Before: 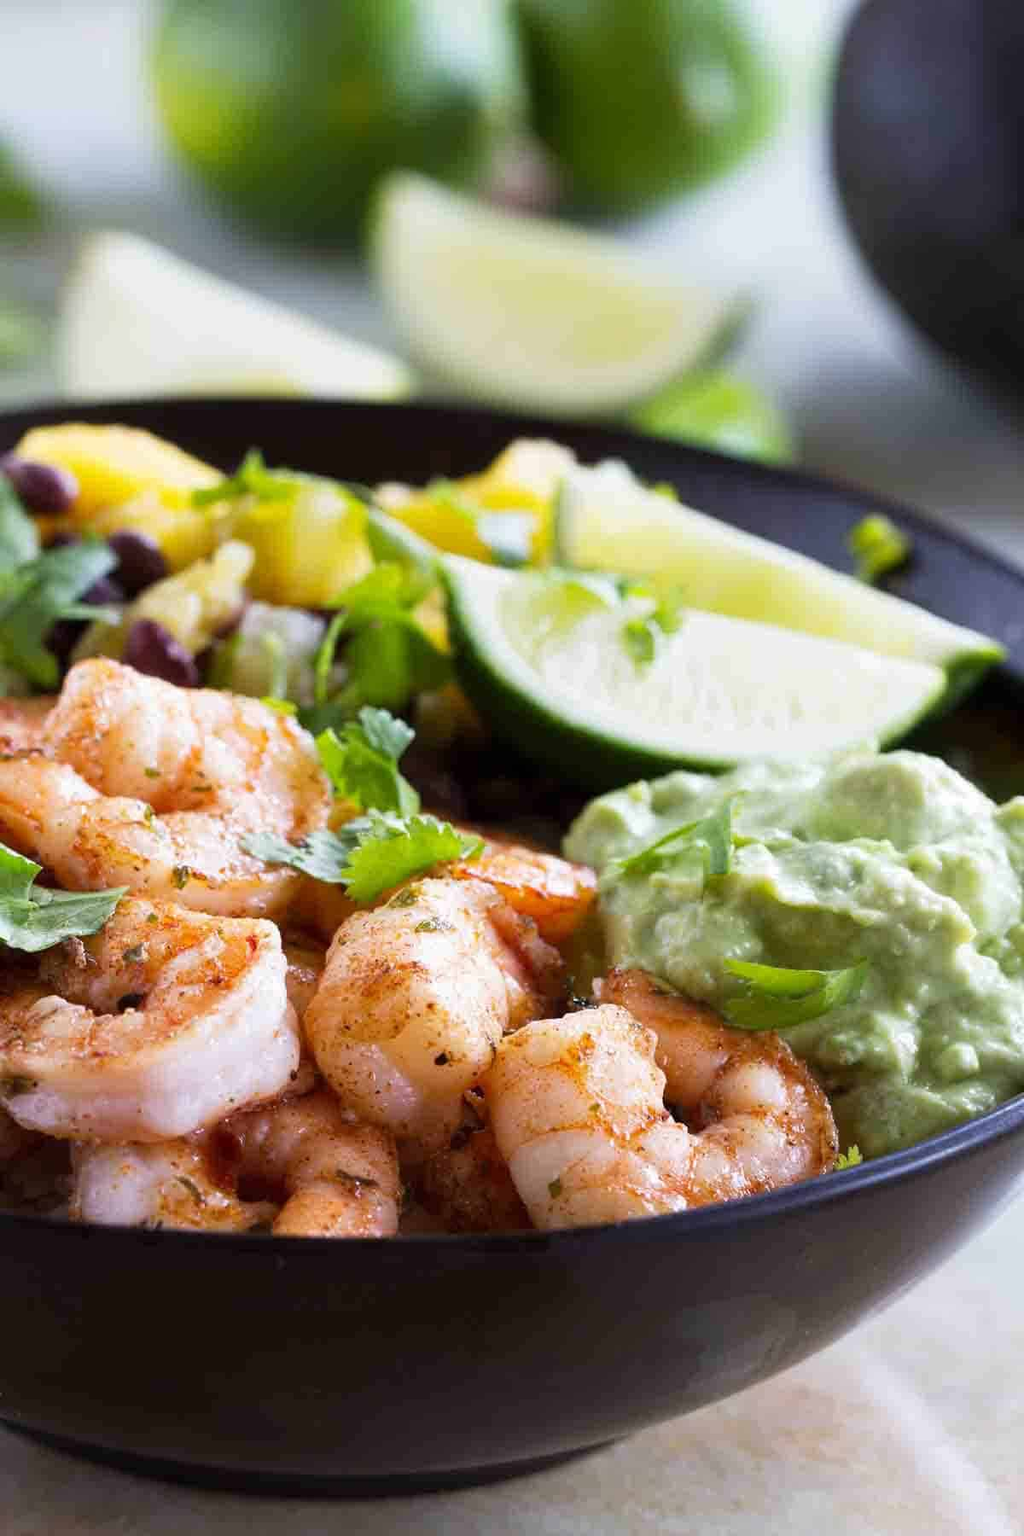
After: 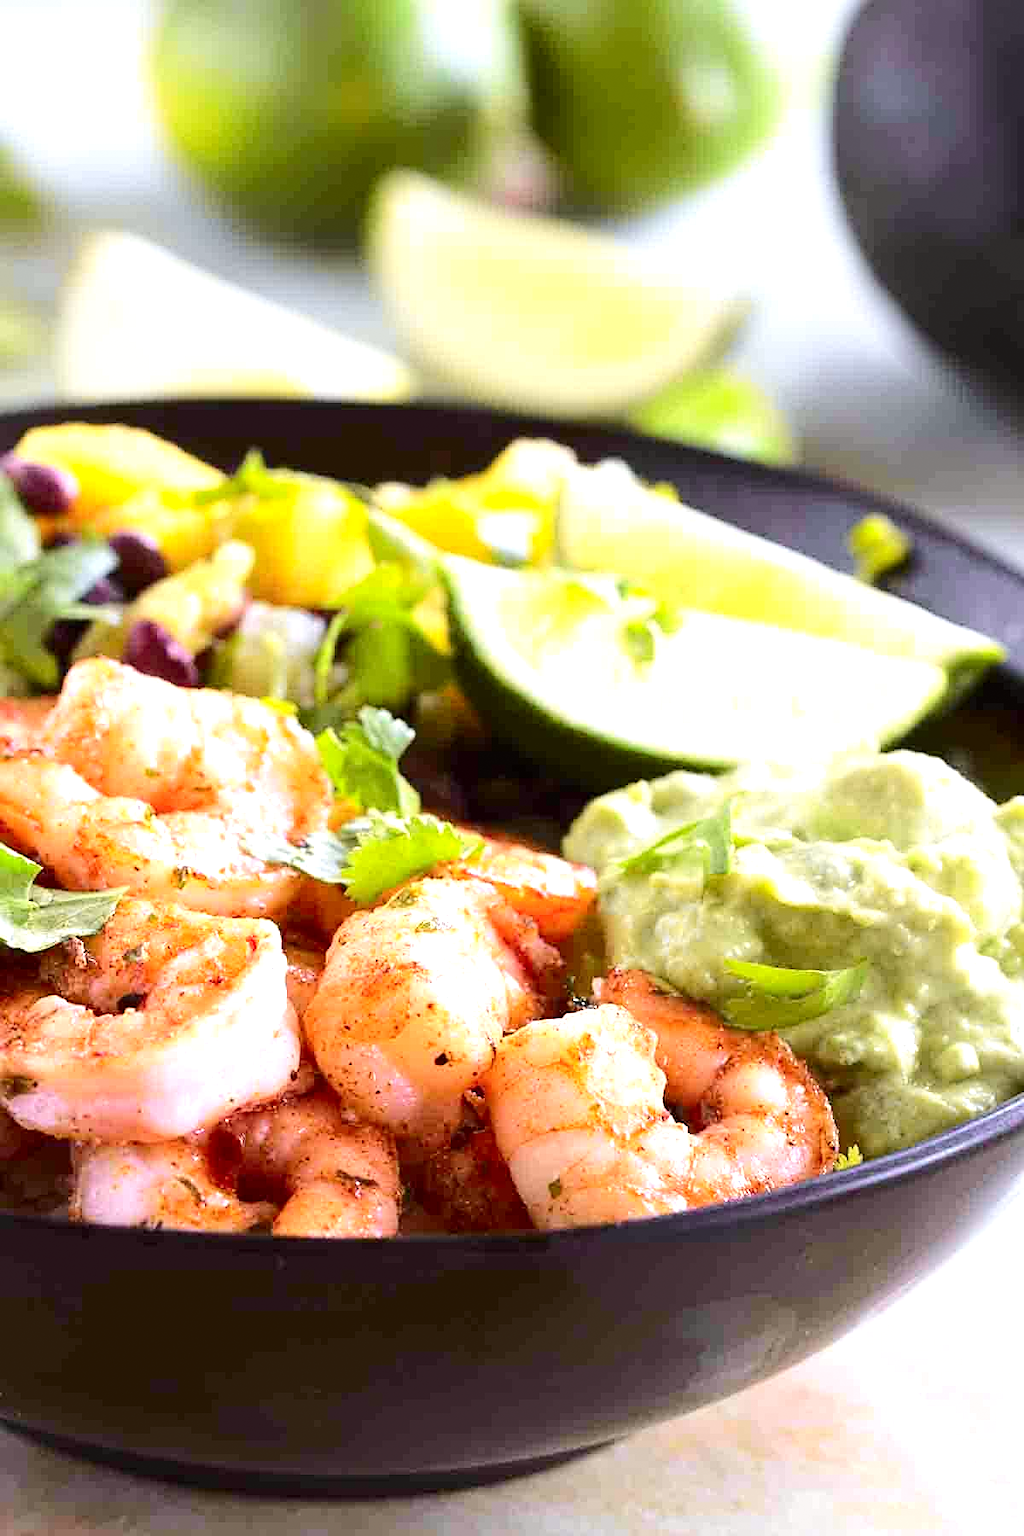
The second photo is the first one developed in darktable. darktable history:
sharpen: on, module defaults
exposure: black level correction 0, exposure 0.7 EV, compensate exposure bias true, compensate highlight preservation false
grain: coarseness 0.81 ISO, strength 1.34%, mid-tones bias 0%
tone curve: curves: ch0 [(0, 0) (0.239, 0.248) (0.508, 0.606) (0.828, 0.878) (1, 1)]; ch1 [(0, 0) (0.401, 0.42) (0.442, 0.47) (0.492, 0.498) (0.511, 0.516) (0.555, 0.586) (0.681, 0.739) (1, 1)]; ch2 [(0, 0) (0.411, 0.433) (0.5, 0.504) (0.545, 0.574) (1, 1)], color space Lab, independent channels, preserve colors none
